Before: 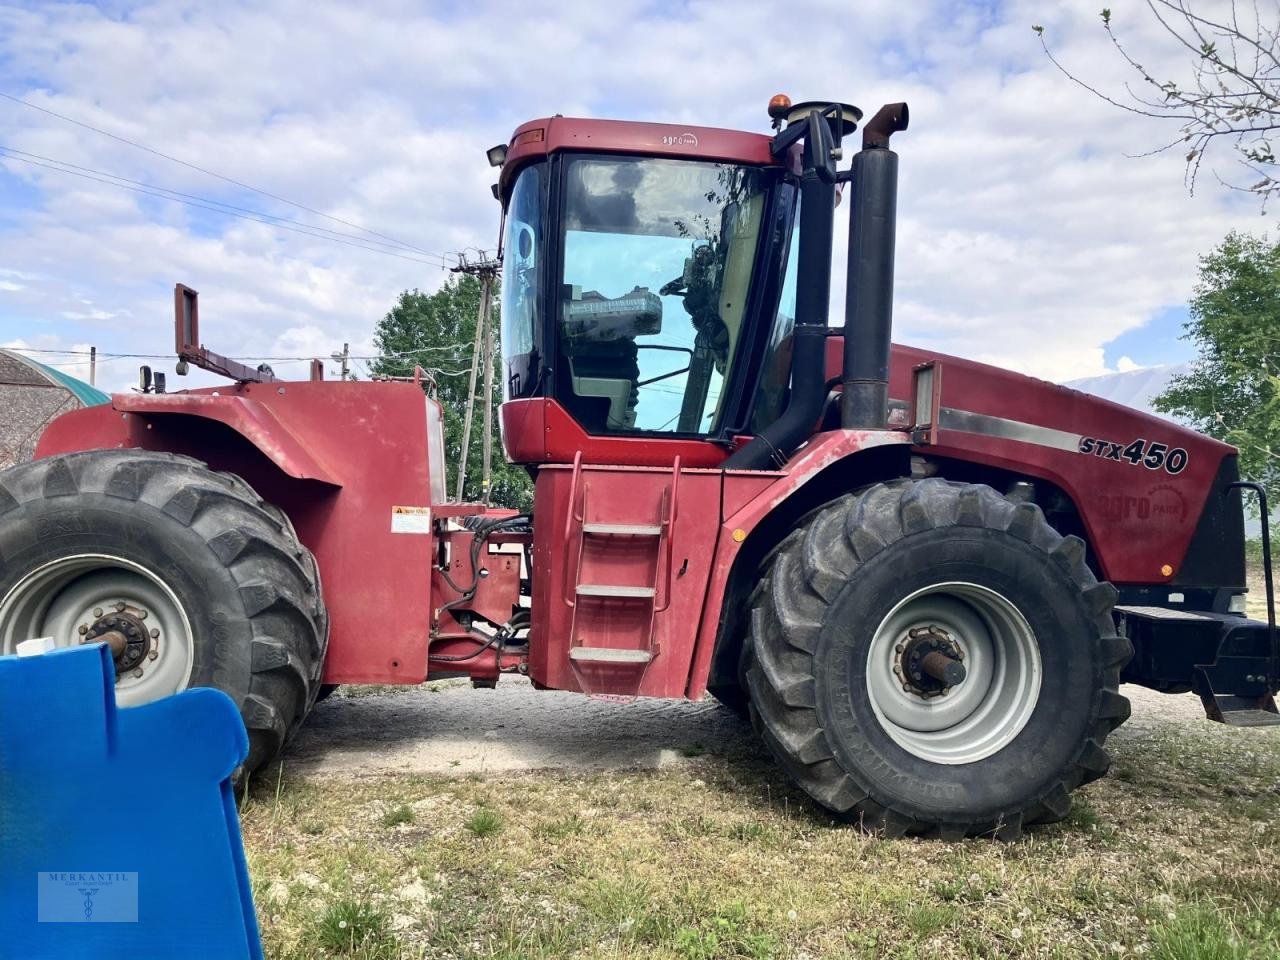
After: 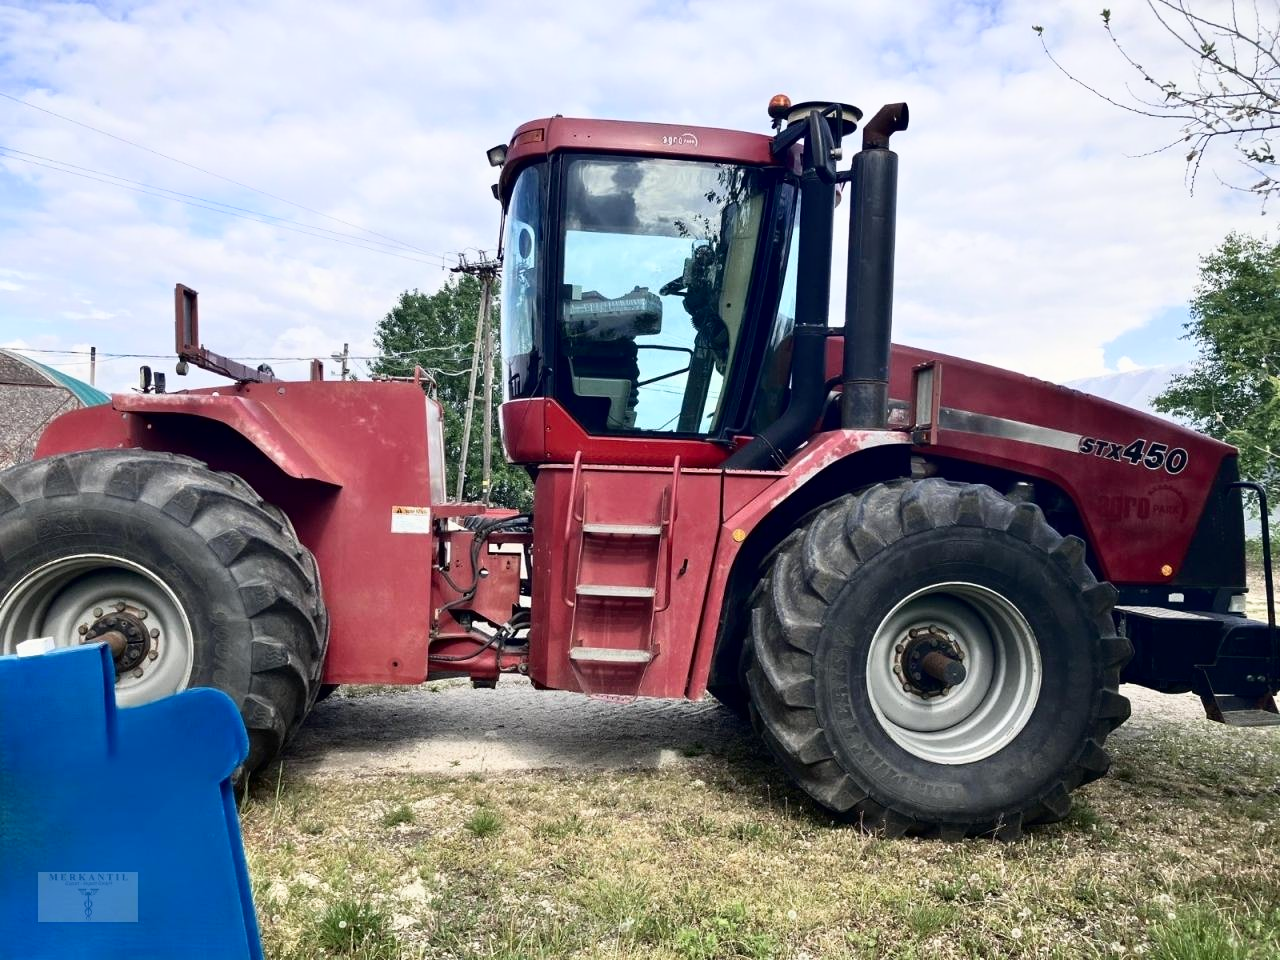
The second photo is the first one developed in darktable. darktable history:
shadows and highlights: shadows -62.49, white point adjustment -5.11, highlights 61.42
